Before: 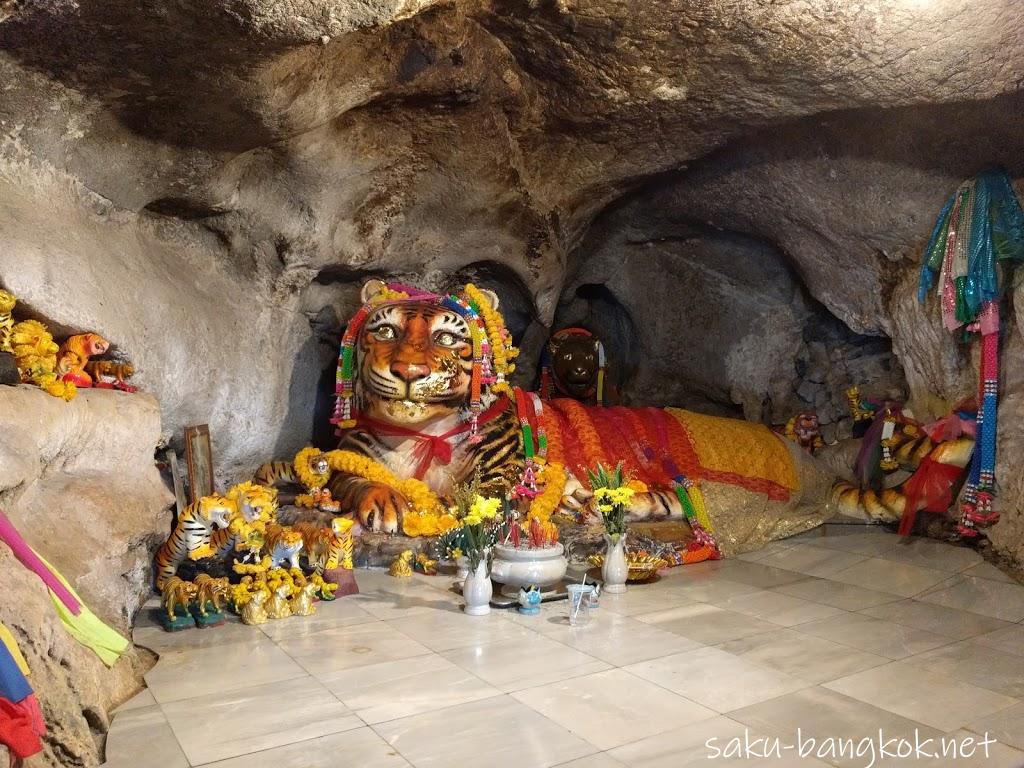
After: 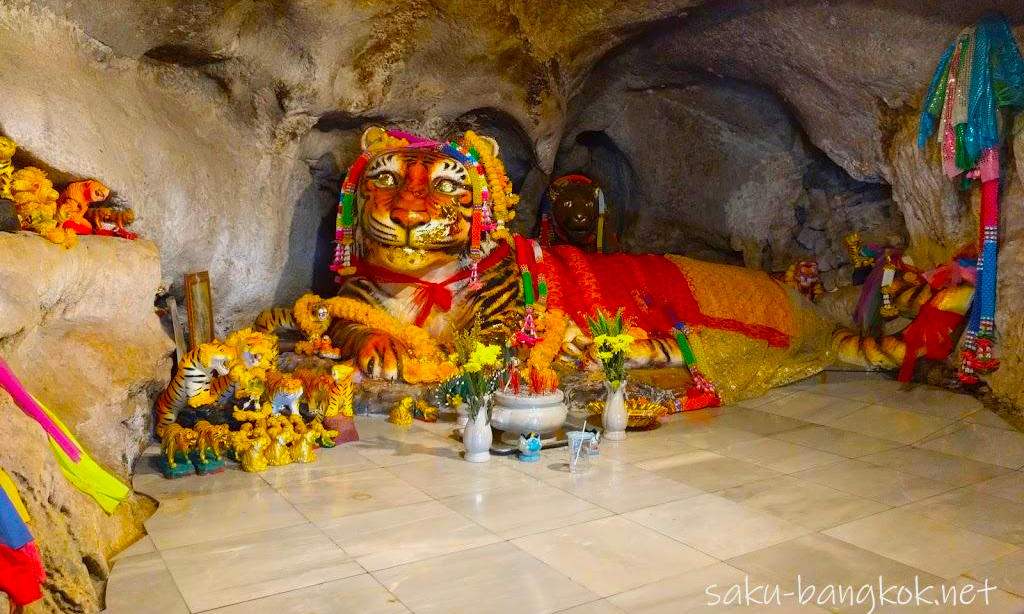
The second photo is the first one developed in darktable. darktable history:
crop and rotate: top 19.998%
color balance: input saturation 134.34%, contrast -10.04%, contrast fulcrum 19.67%, output saturation 133.51%
